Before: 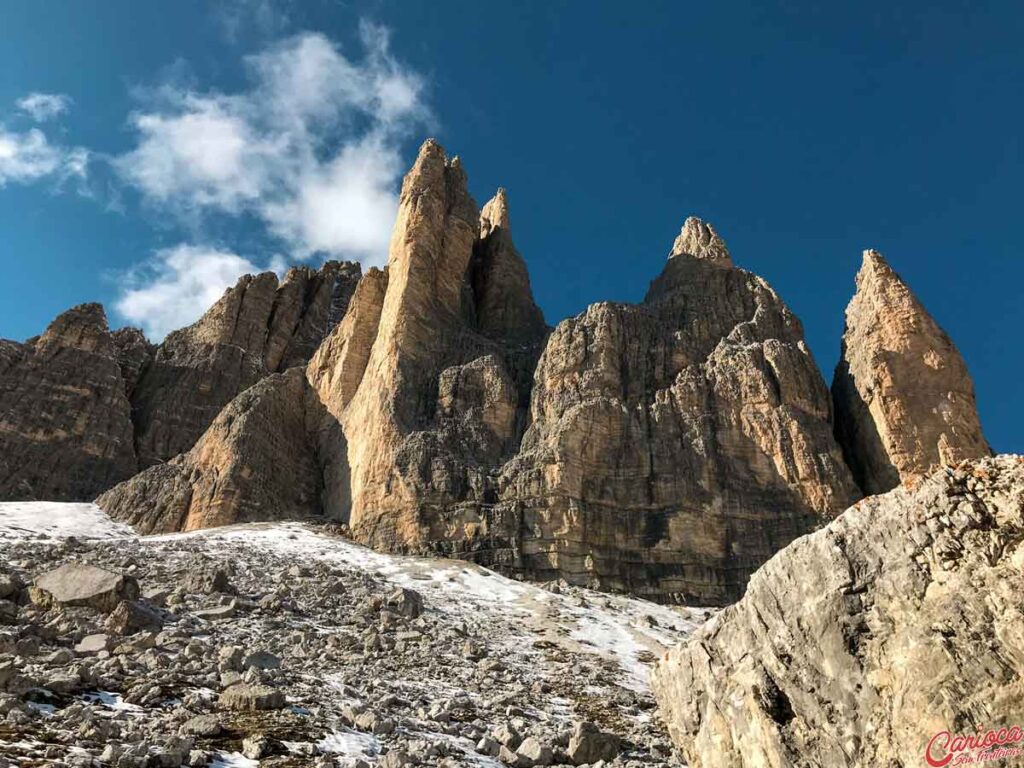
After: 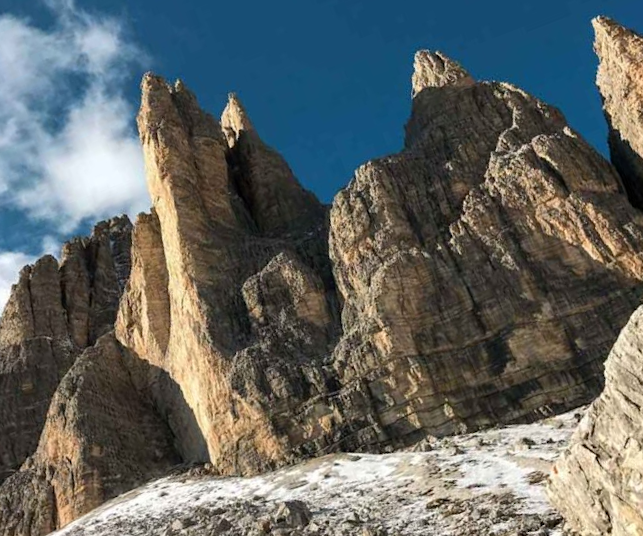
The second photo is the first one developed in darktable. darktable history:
crop and rotate: angle 21.27°, left 6.964%, right 4.043%, bottom 1.057%
